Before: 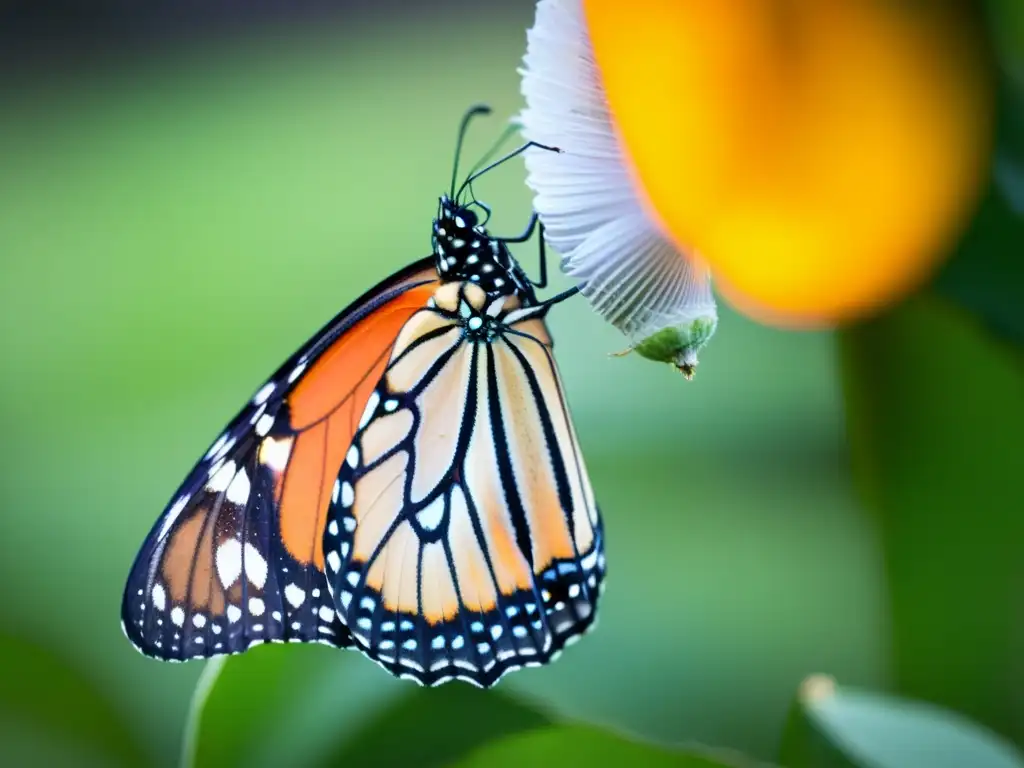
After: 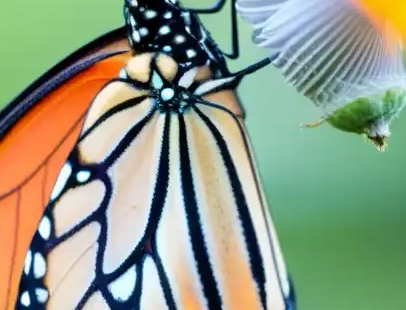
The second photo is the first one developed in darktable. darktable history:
crop: left 30.139%, top 29.939%, right 30.121%, bottom 29.575%
